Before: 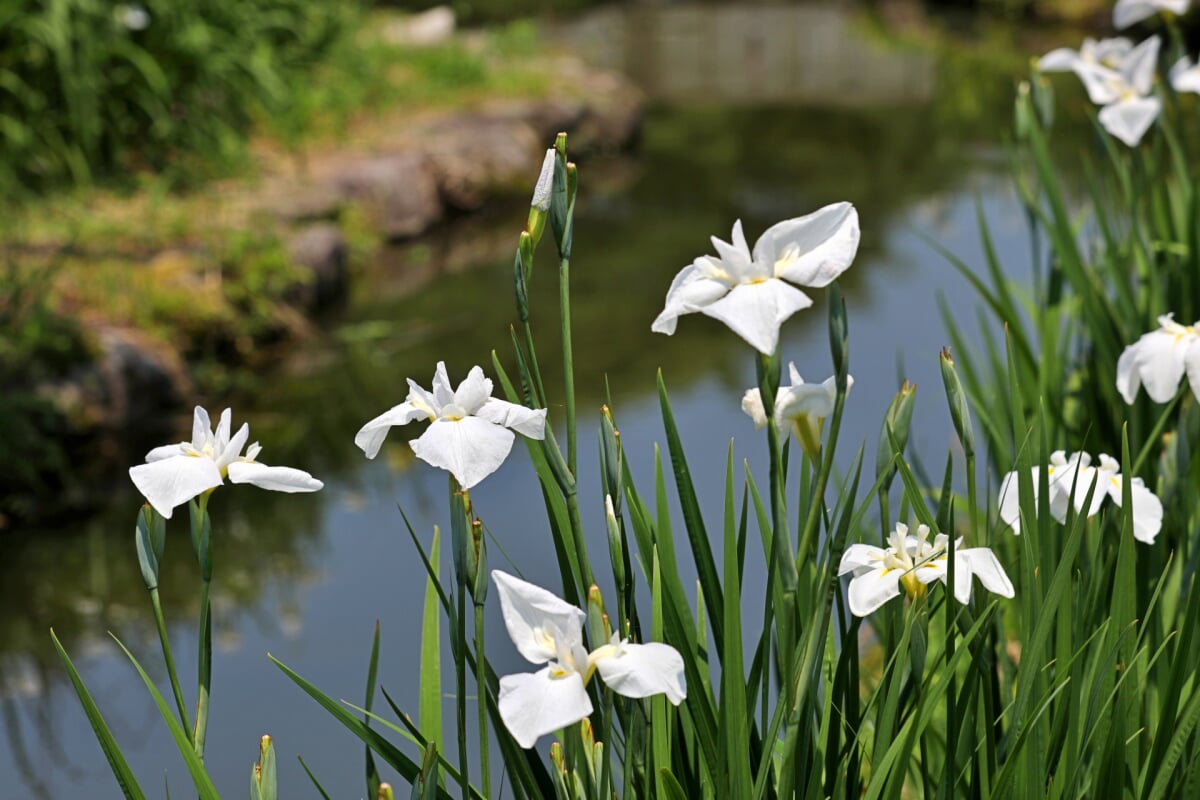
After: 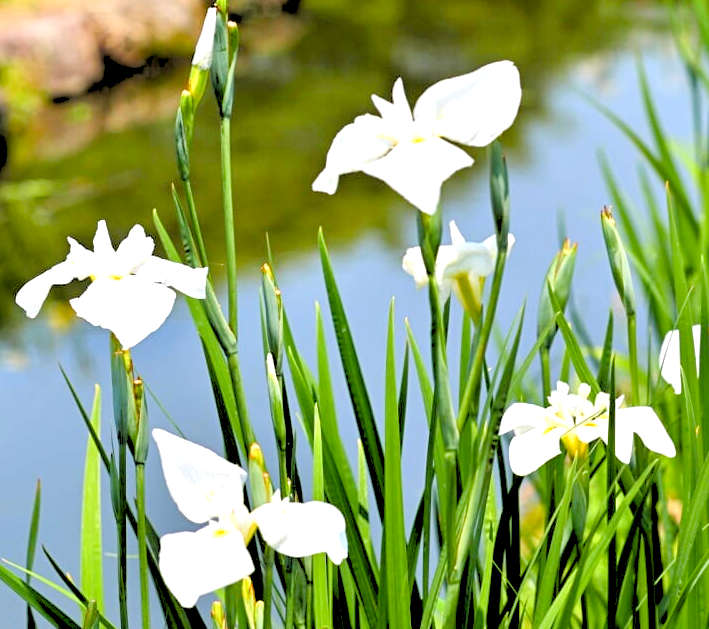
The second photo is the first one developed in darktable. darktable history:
rgb levels: levels [[0.027, 0.429, 0.996], [0, 0.5, 1], [0, 0.5, 1]]
color balance rgb: linear chroma grading › global chroma 8.12%, perceptual saturation grading › global saturation 9.07%, perceptual saturation grading › highlights -13.84%, perceptual saturation grading › mid-tones 14.88%, perceptual saturation grading › shadows 22.8%, perceptual brilliance grading › highlights 2.61%, global vibrance 12.07%
crop and rotate: left 28.256%, top 17.734%, right 12.656%, bottom 3.573%
exposure: exposure 1 EV, compensate highlight preservation false
local contrast: mode bilateral grid, contrast 20, coarseness 50, detail 120%, midtone range 0.2
